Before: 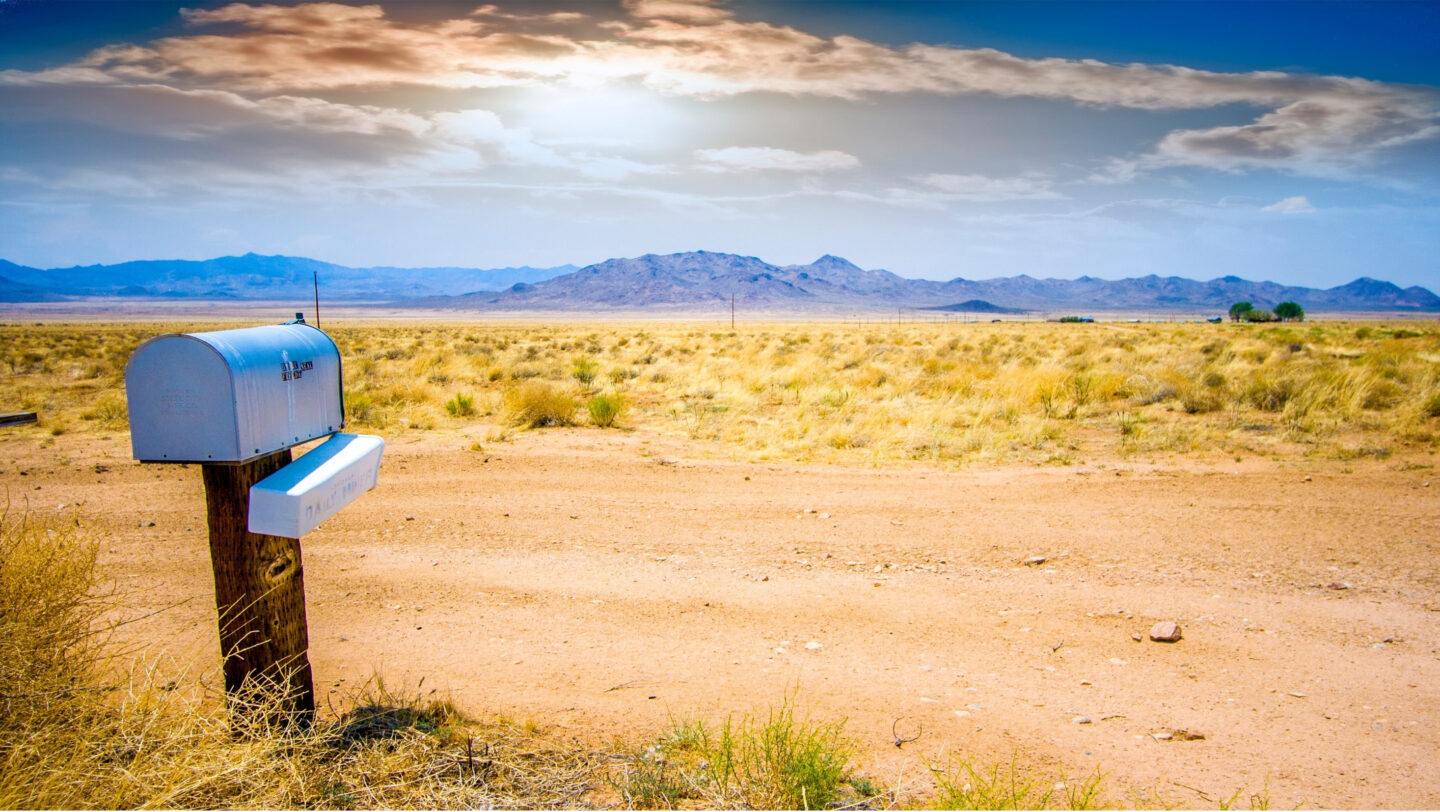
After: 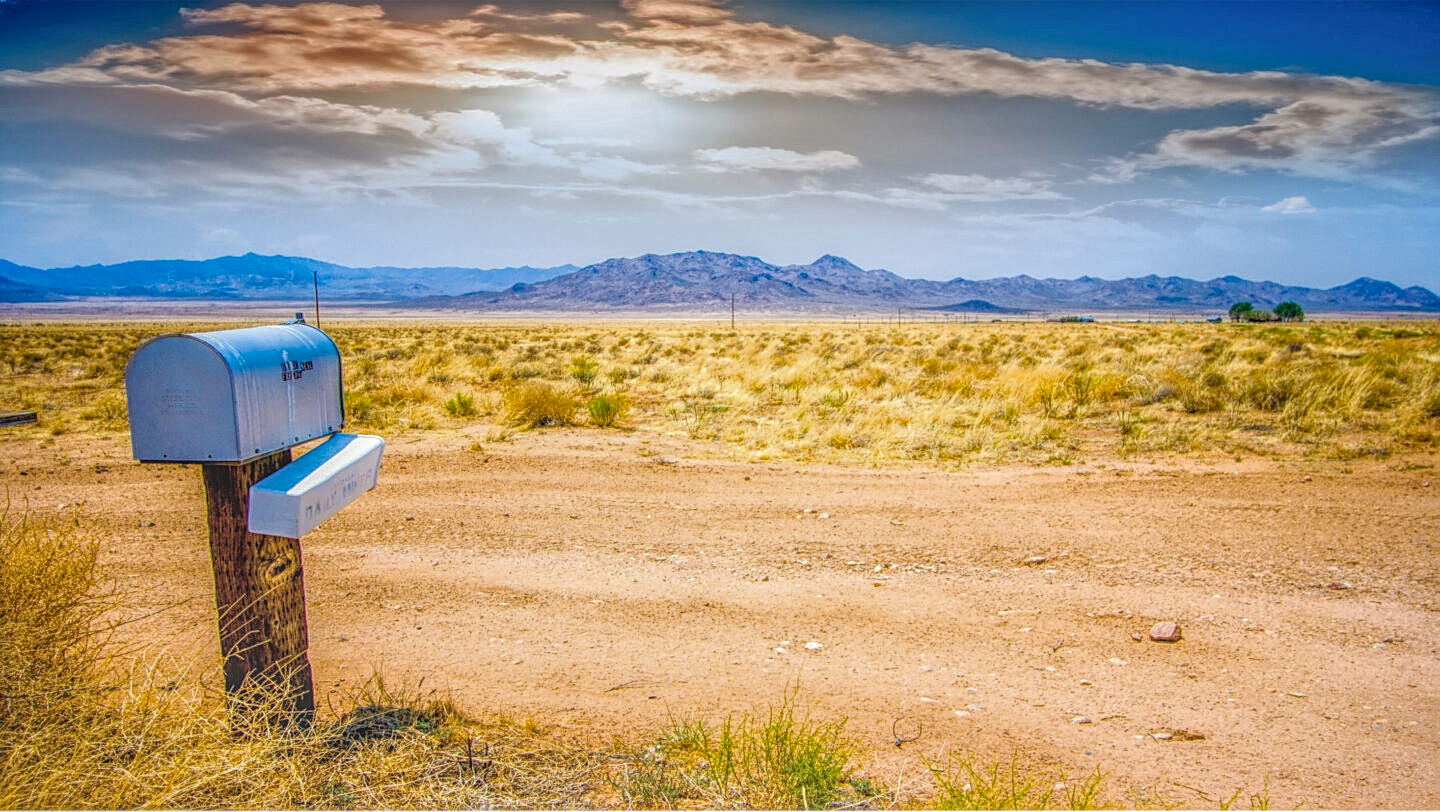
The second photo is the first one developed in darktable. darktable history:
shadows and highlights: shadows -20, white point adjustment -2, highlights -35
sharpen: on, module defaults
local contrast: highlights 20%, shadows 30%, detail 200%, midtone range 0.2
